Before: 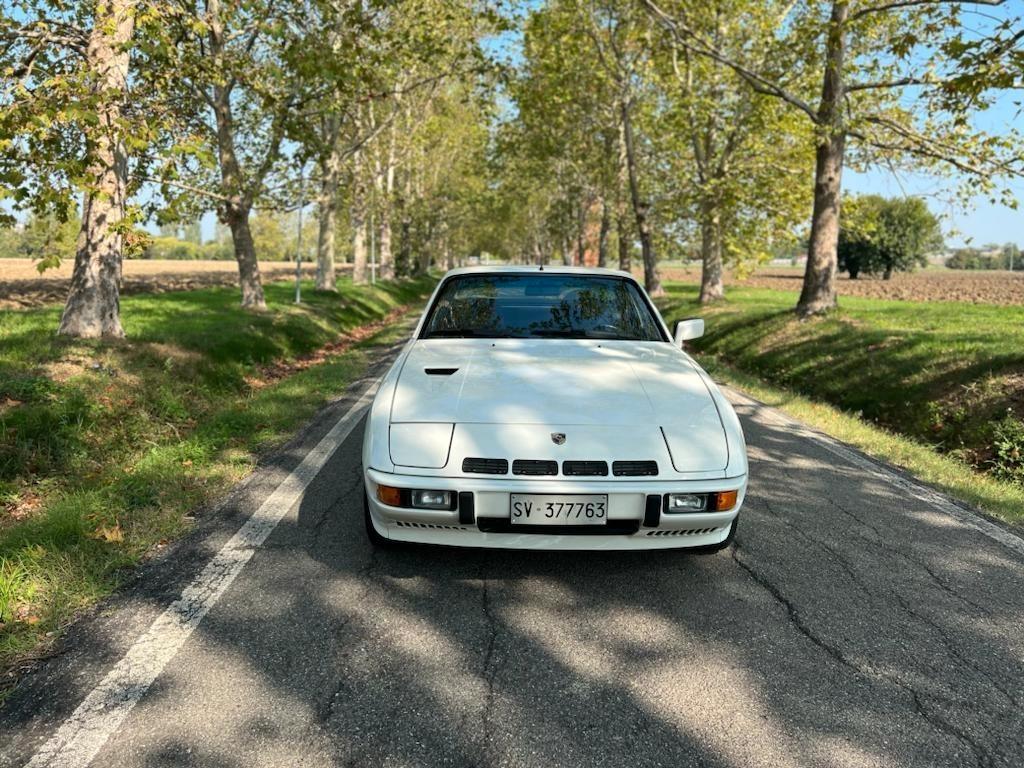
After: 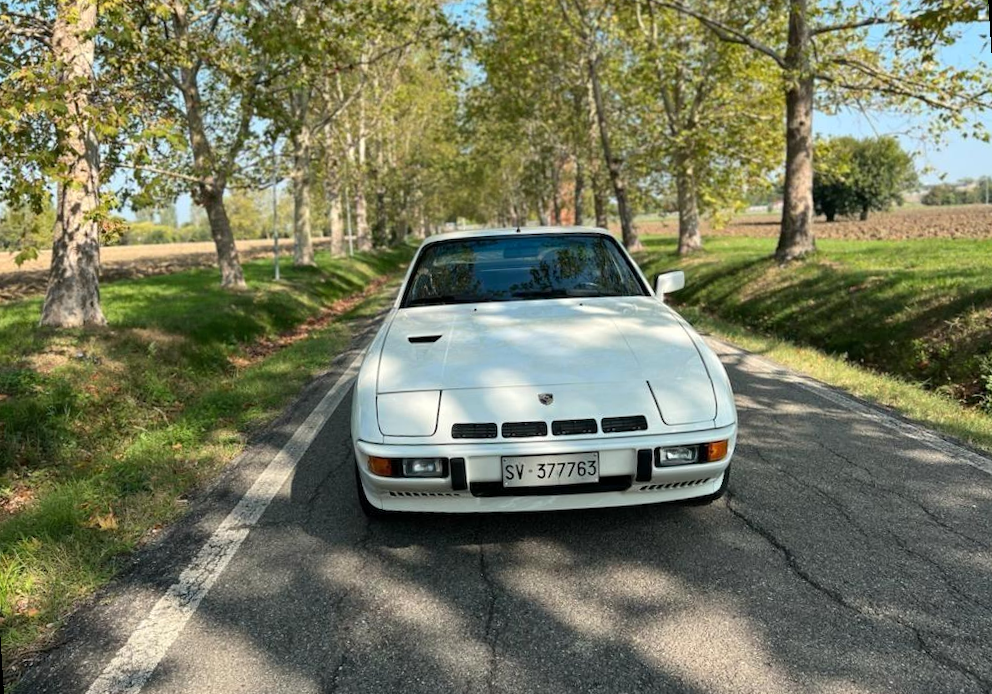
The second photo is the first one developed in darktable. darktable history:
rotate and perspective: rotation -3.52°, crop left 0.036, crop right 0.964, crop top 0.081, crop bottom 0.919
tone equalizer: on, module defaults
